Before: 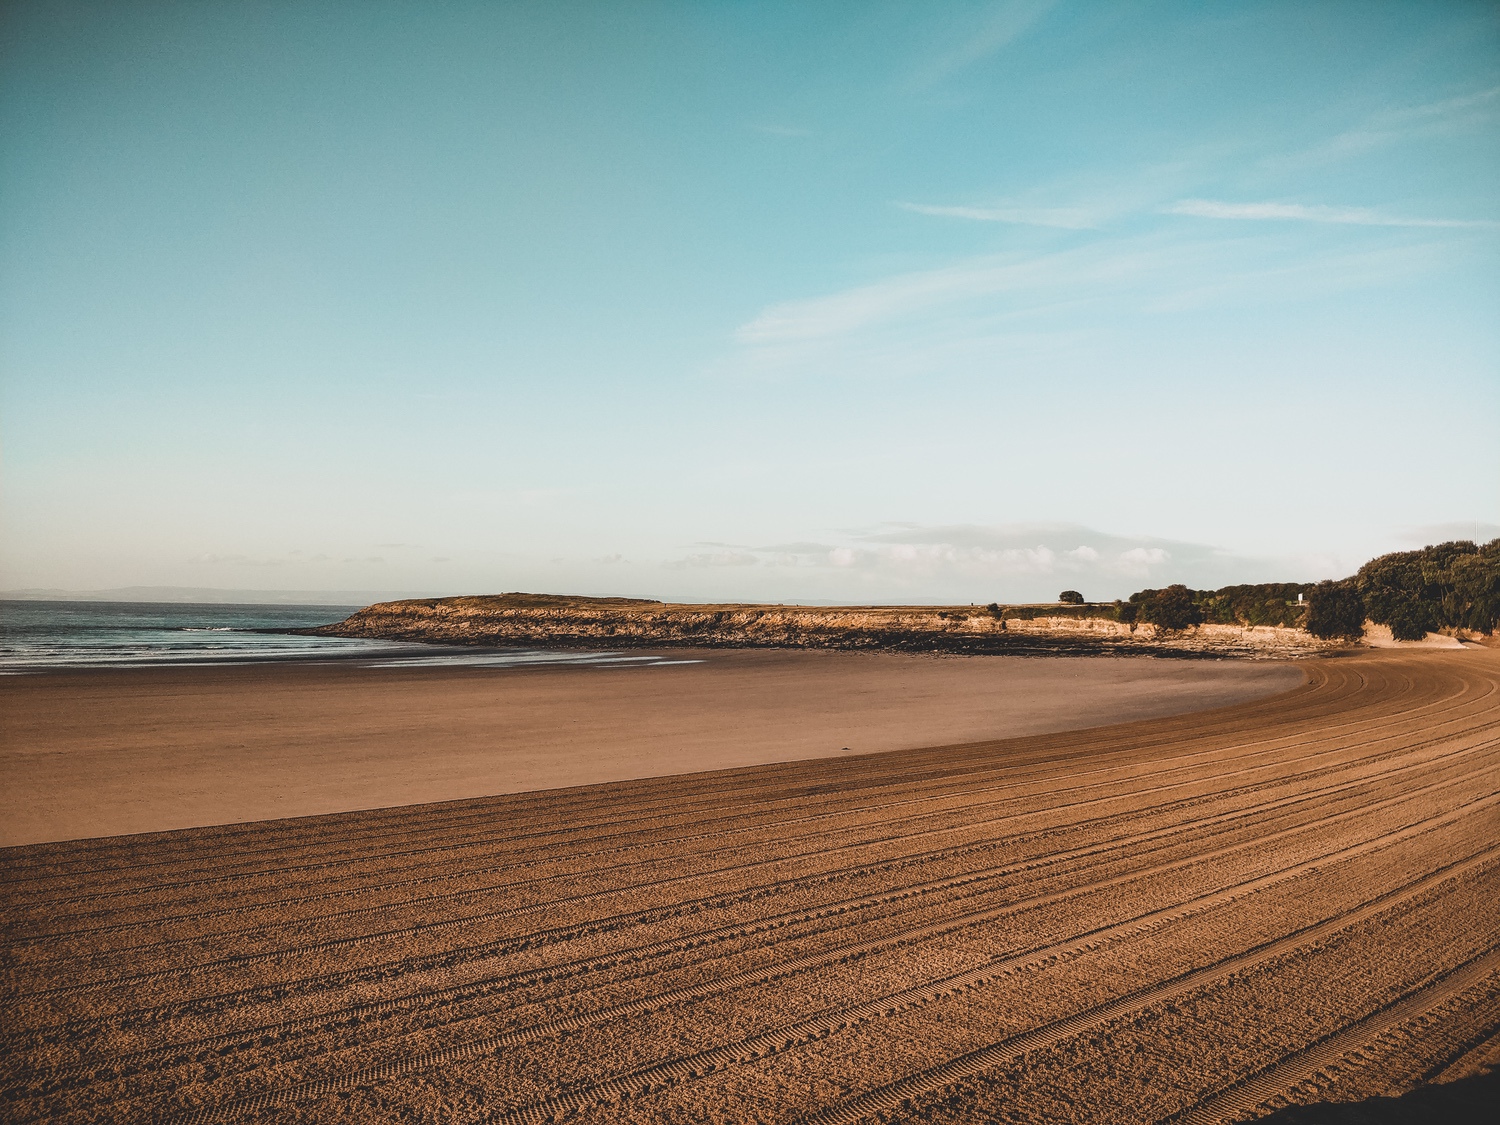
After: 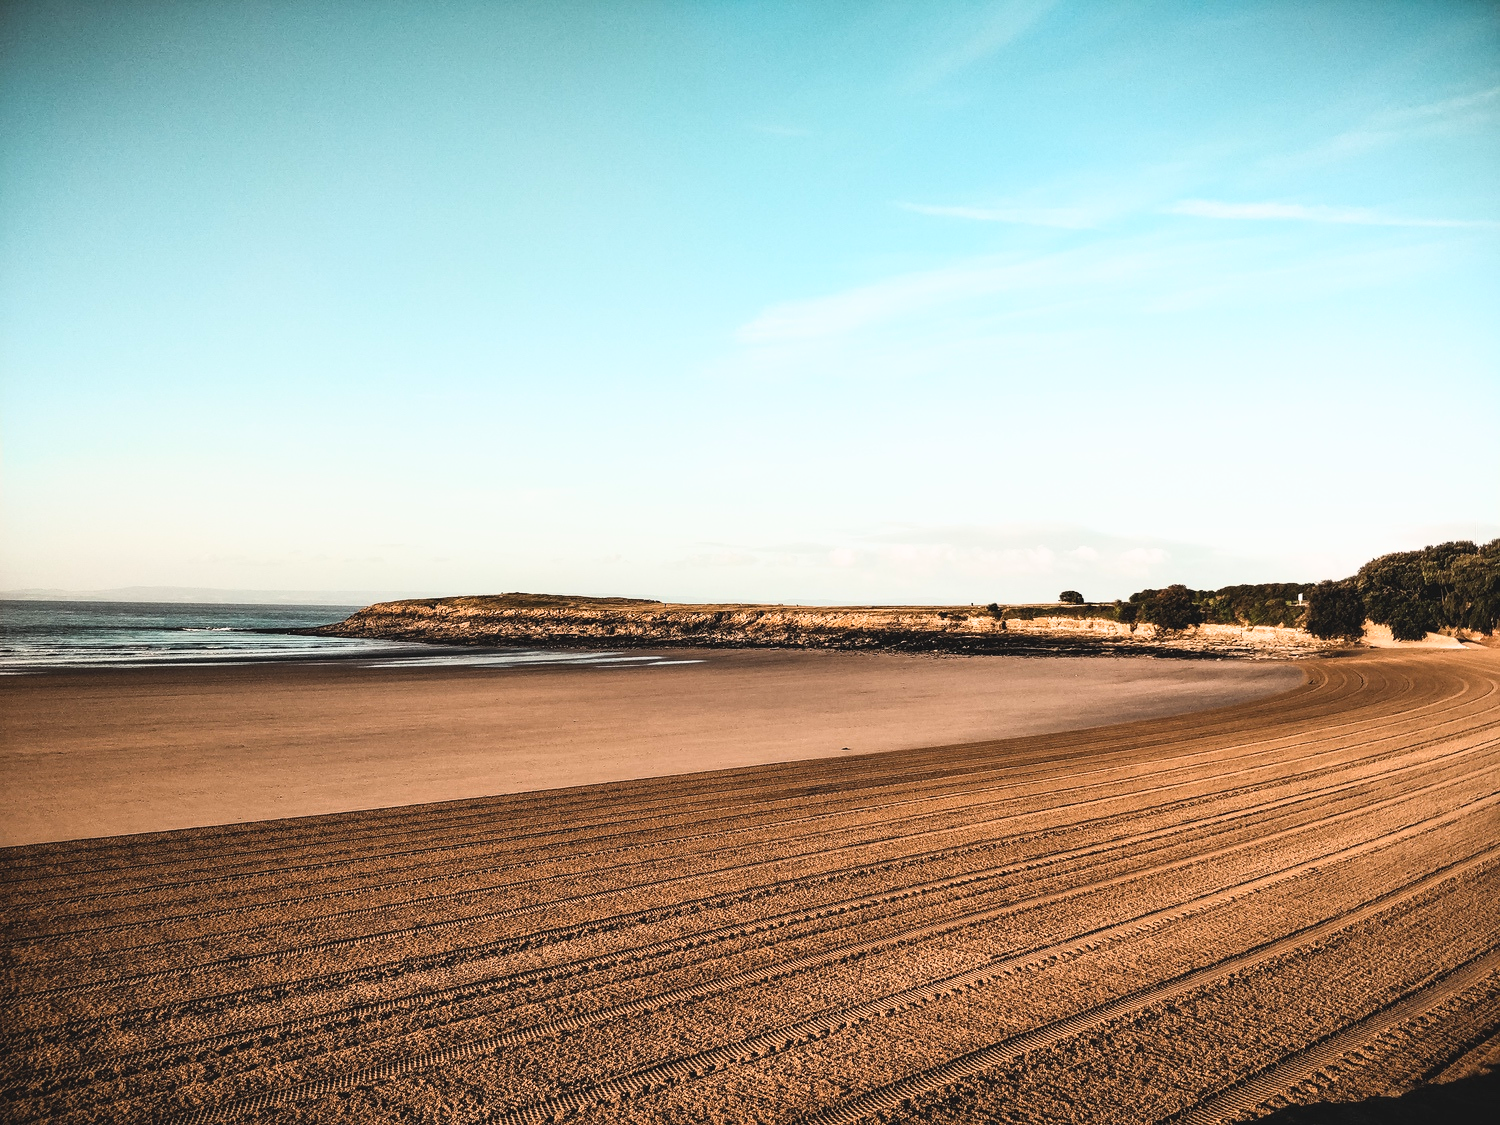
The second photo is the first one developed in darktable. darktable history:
filmic rgb: black relative exposure -8.02 EV, white relative exposure 2.34 EV, threshold 3.02 EV, structure ↔ texture 99.35%, hardness 6.59, enable highlight reconstruction true
contrast brightness saturation: contrast 0.199, brightness 0.165, saturation 0.219
